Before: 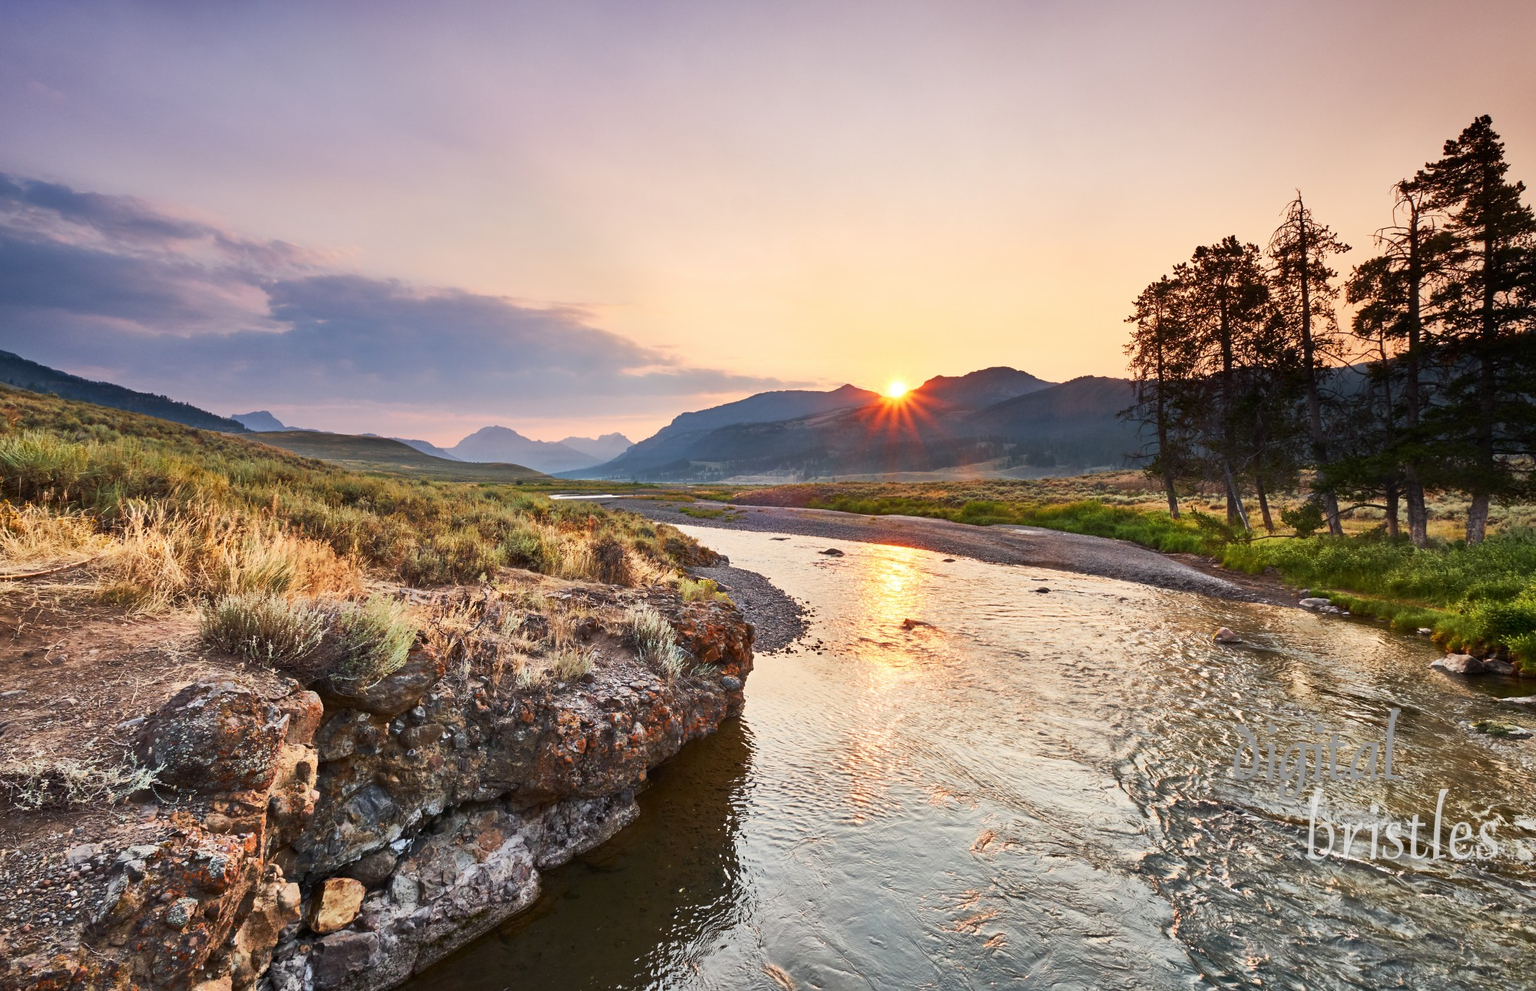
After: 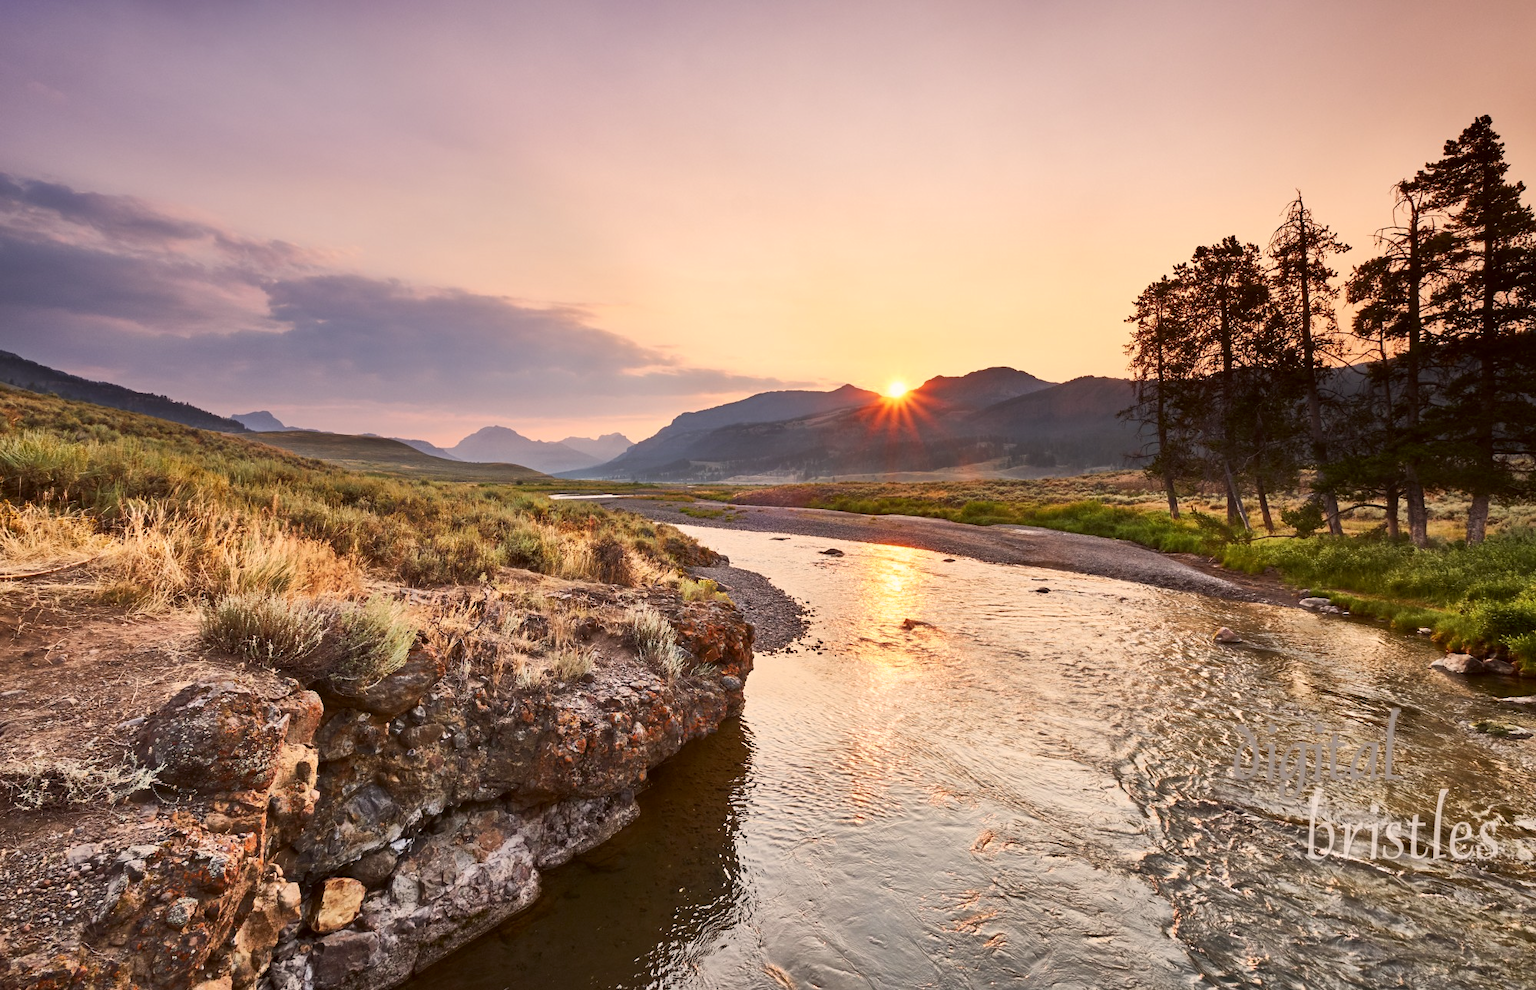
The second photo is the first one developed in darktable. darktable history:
color correction: highlights a* 6.6, highlights b* 8.1, shadows a* 5.97, shadows b* 7.43, saturation 0.887
